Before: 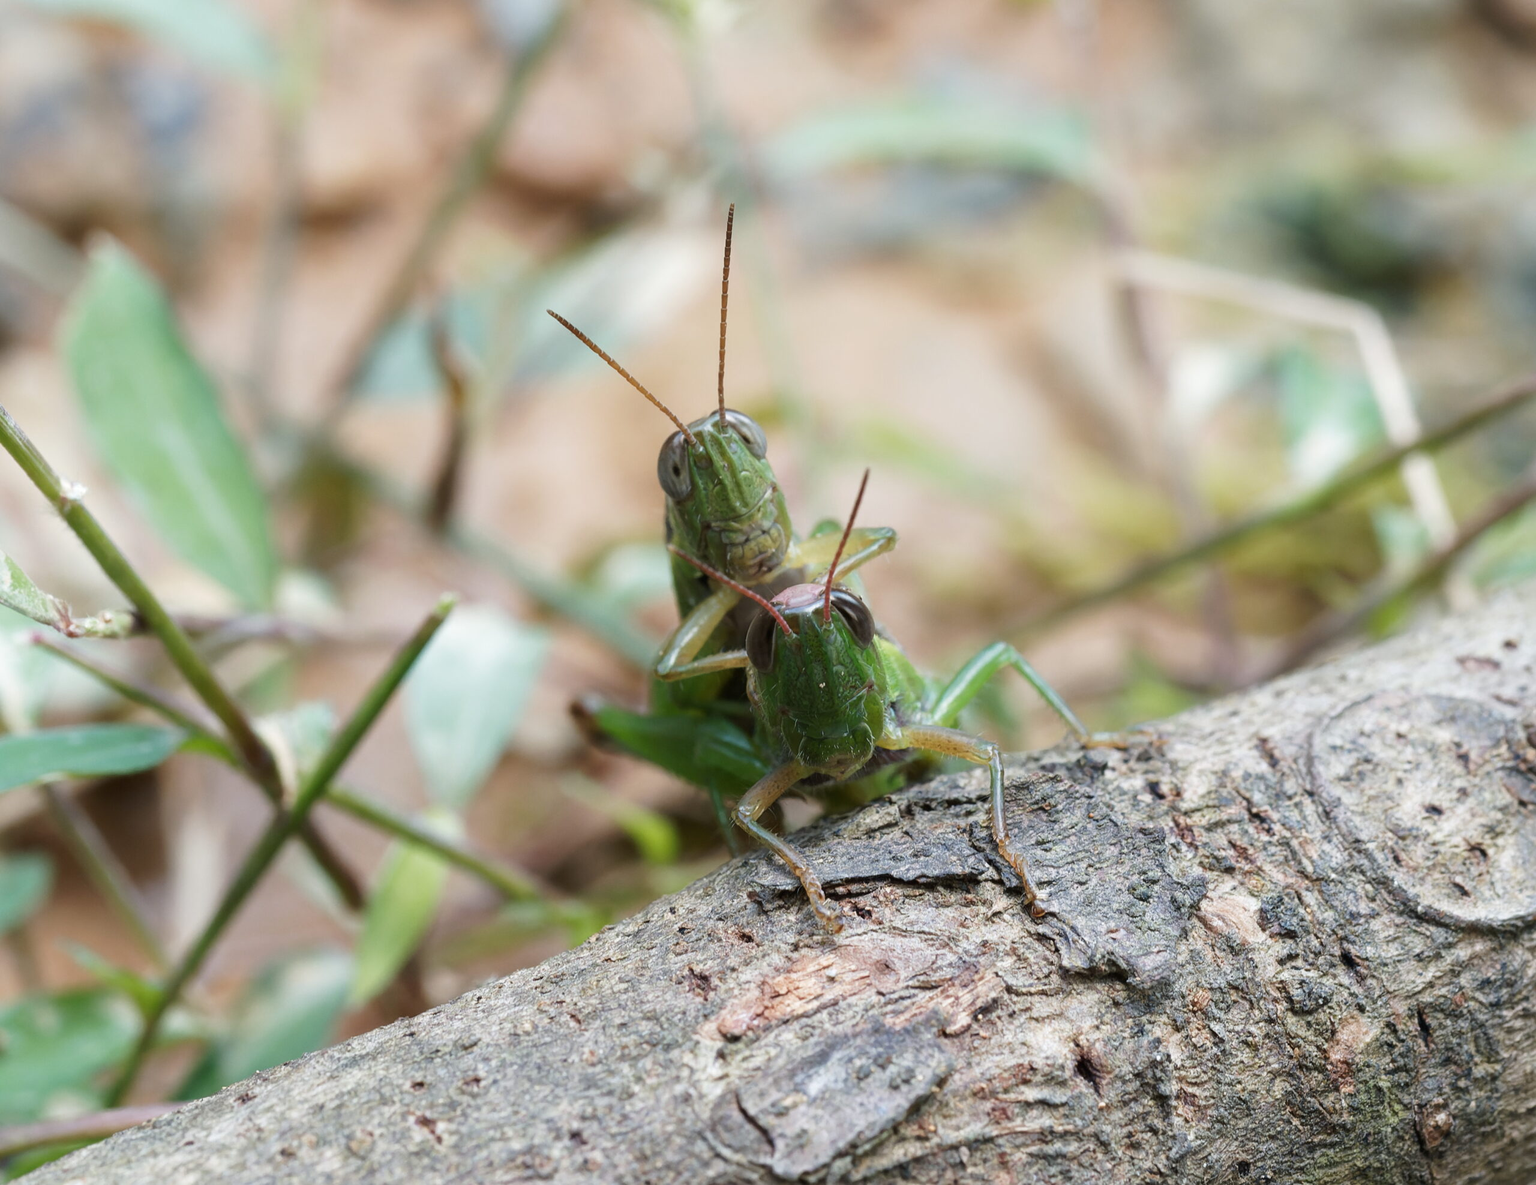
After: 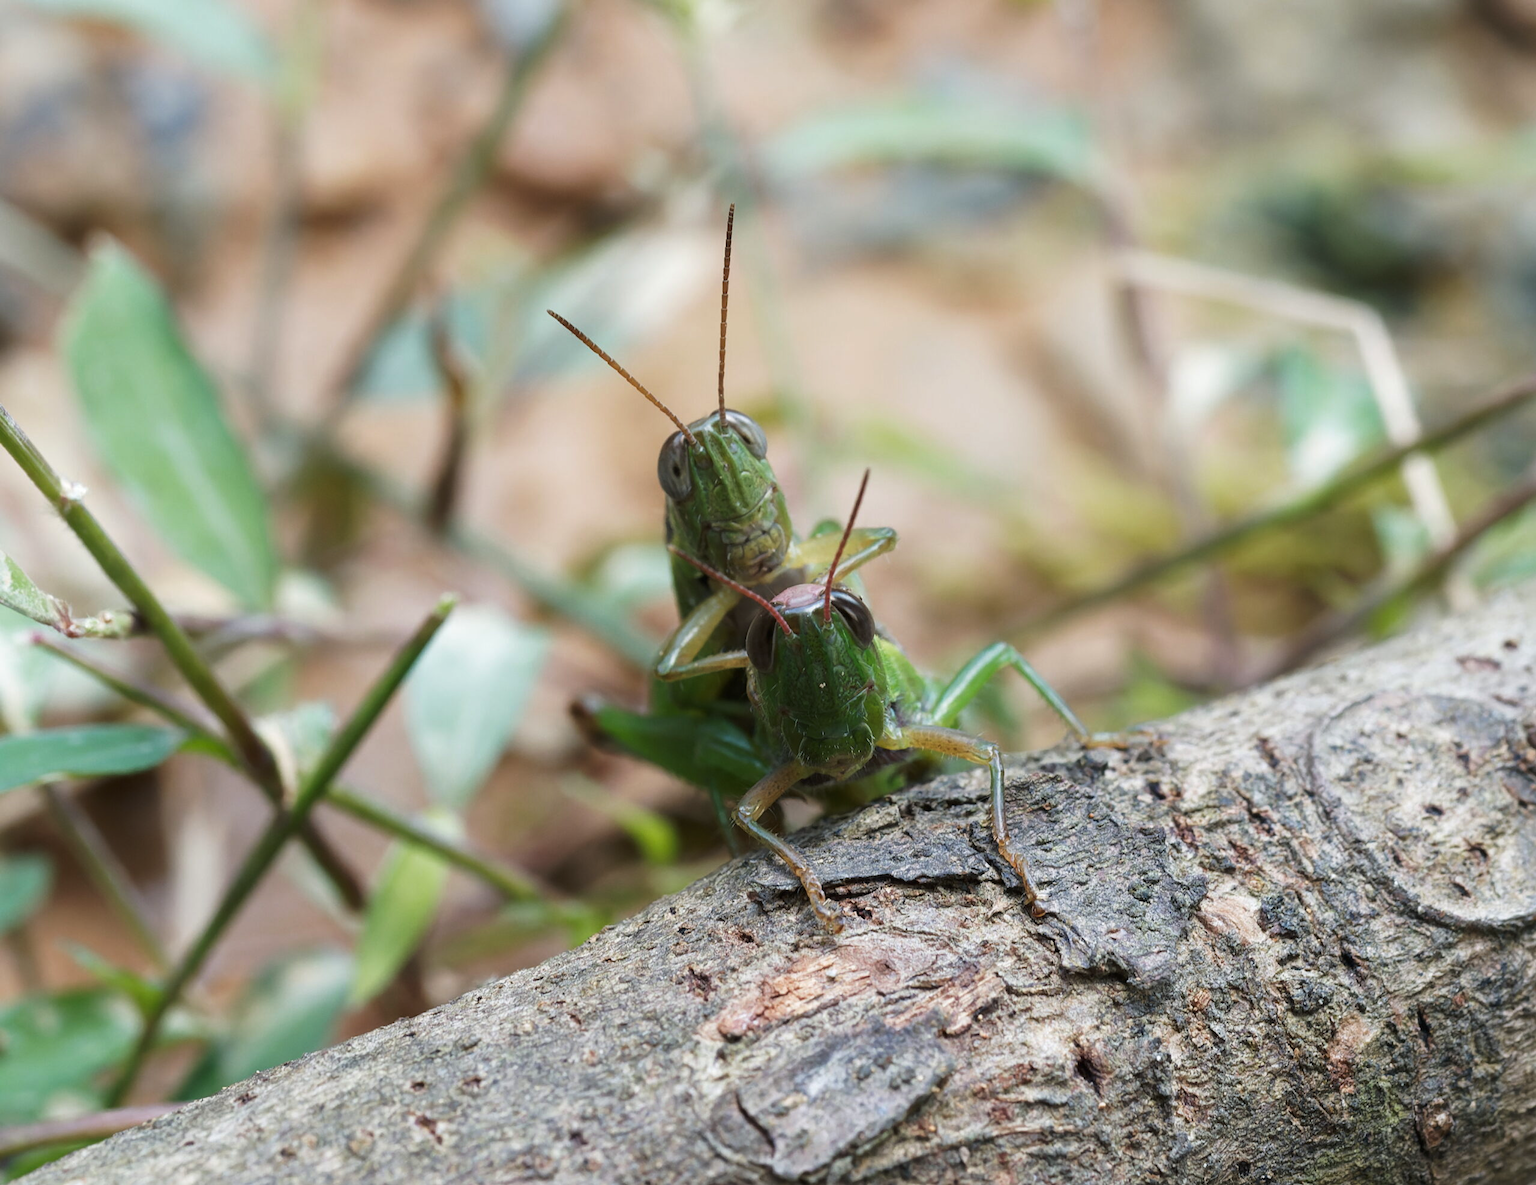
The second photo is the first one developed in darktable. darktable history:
tone curve: curves: ch0 [(0, 0) (0.405, 0.351) (1, 1)], preserve colors none
